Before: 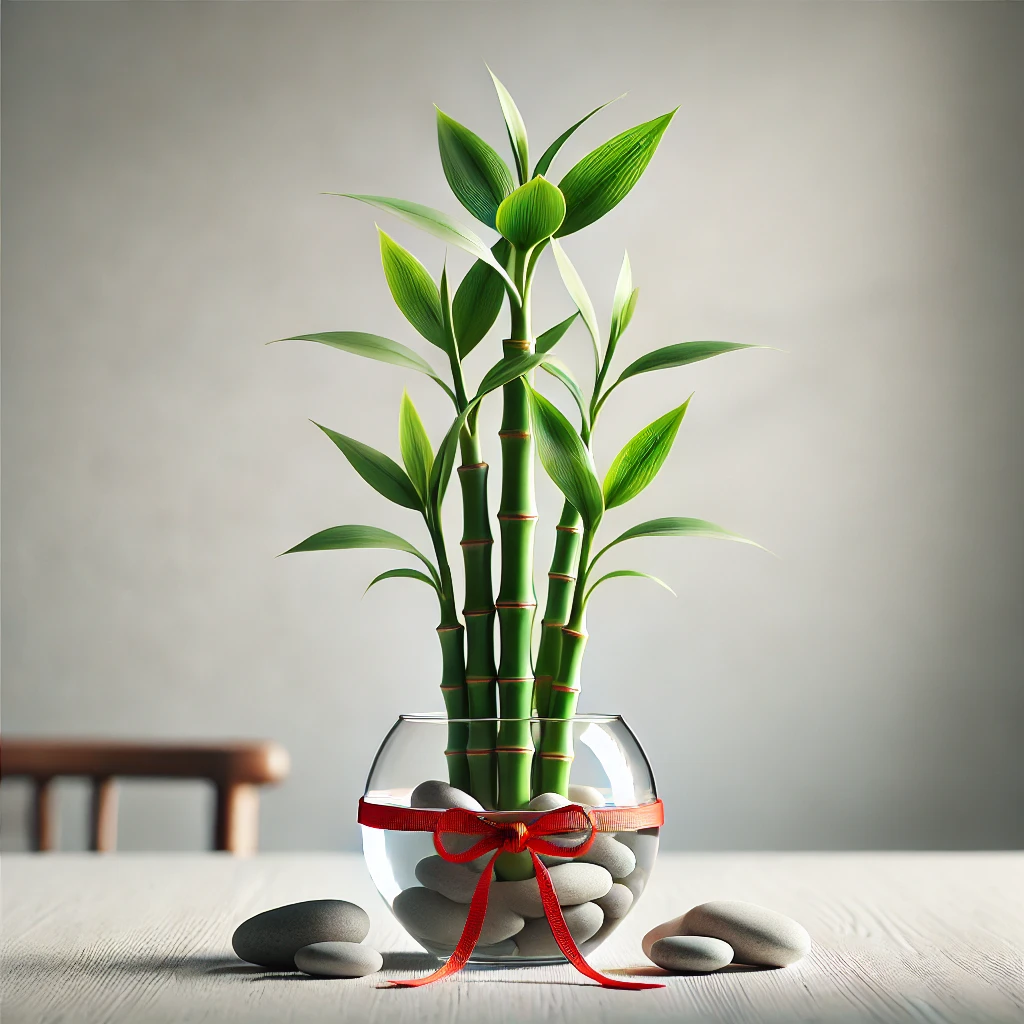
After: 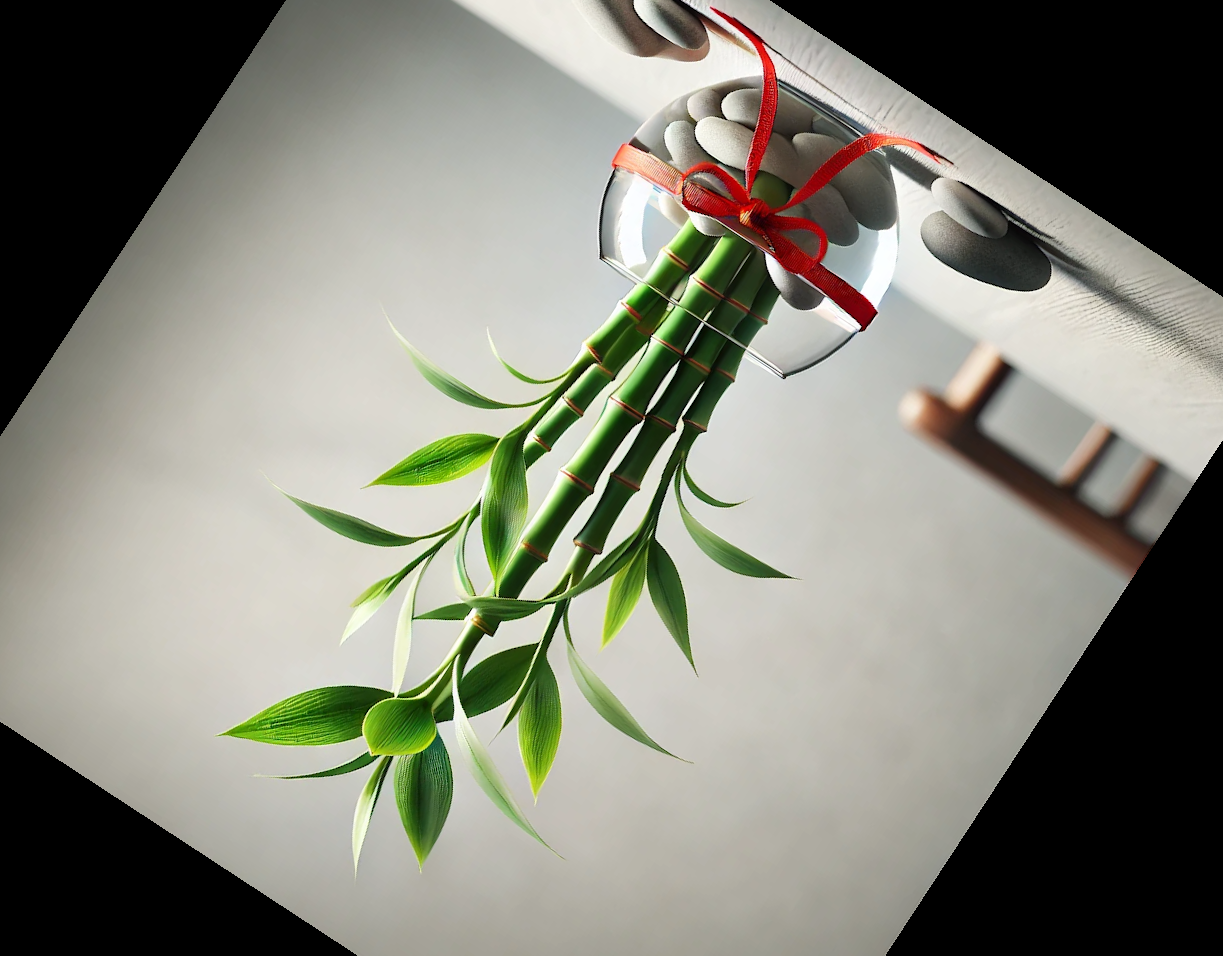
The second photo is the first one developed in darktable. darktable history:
crop and rotate: angle 146.79°, left 9.157%, top 15.629%, right 4.54%, bottom 16.902%
